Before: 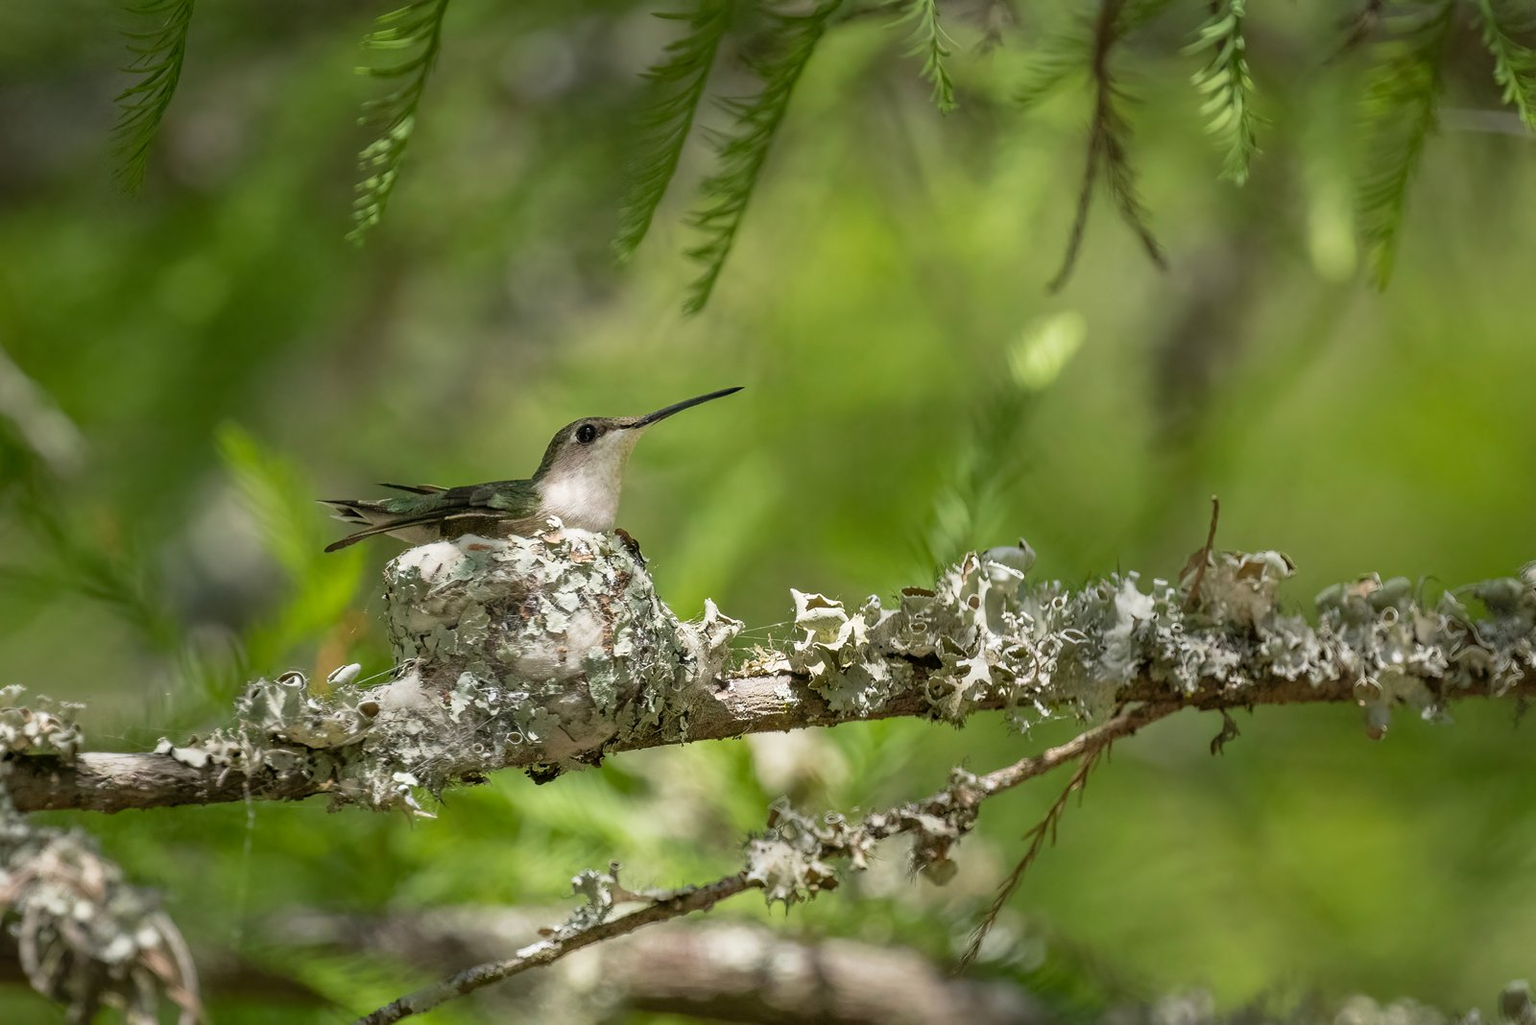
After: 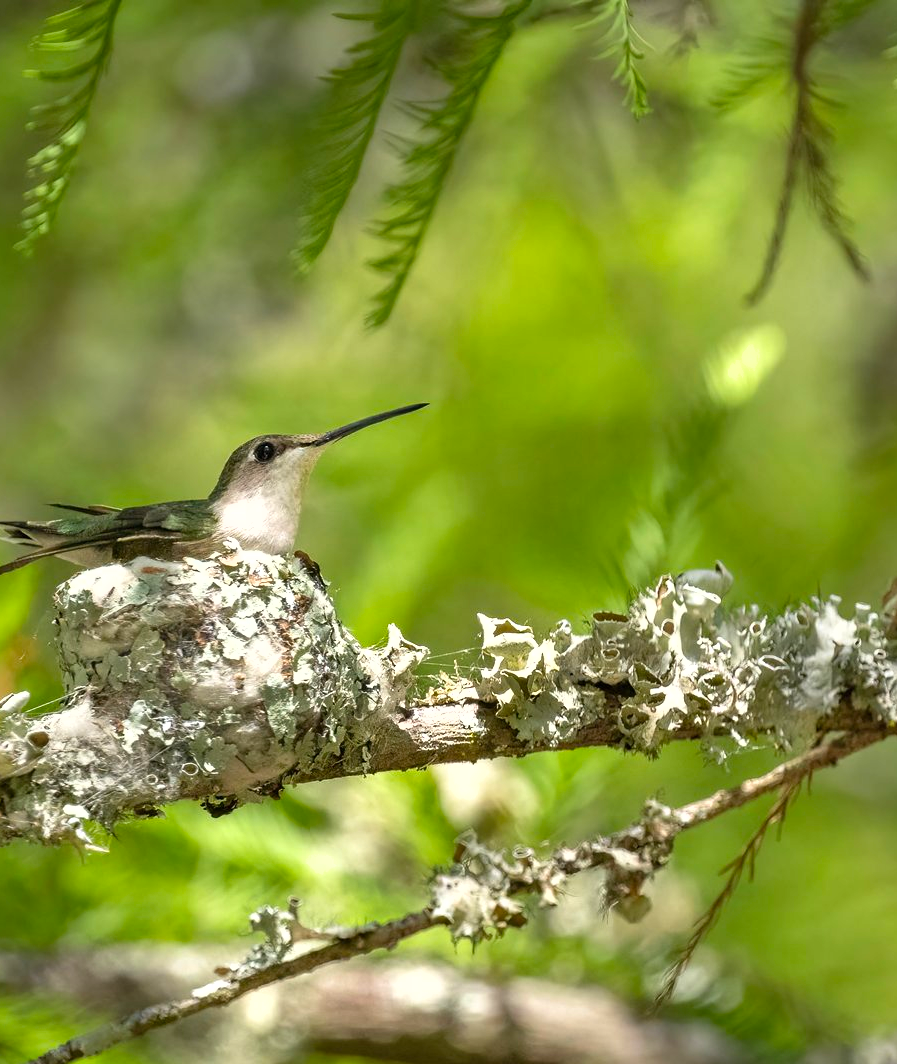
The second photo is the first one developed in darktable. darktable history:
exposure: exposure 0.636 EV, compensate highlight preservation false
shadows and highlights: low approximation 0.01, soften with gaussian
color balance: output saturation 110%
crop: left 21.674%, right 22.086%
